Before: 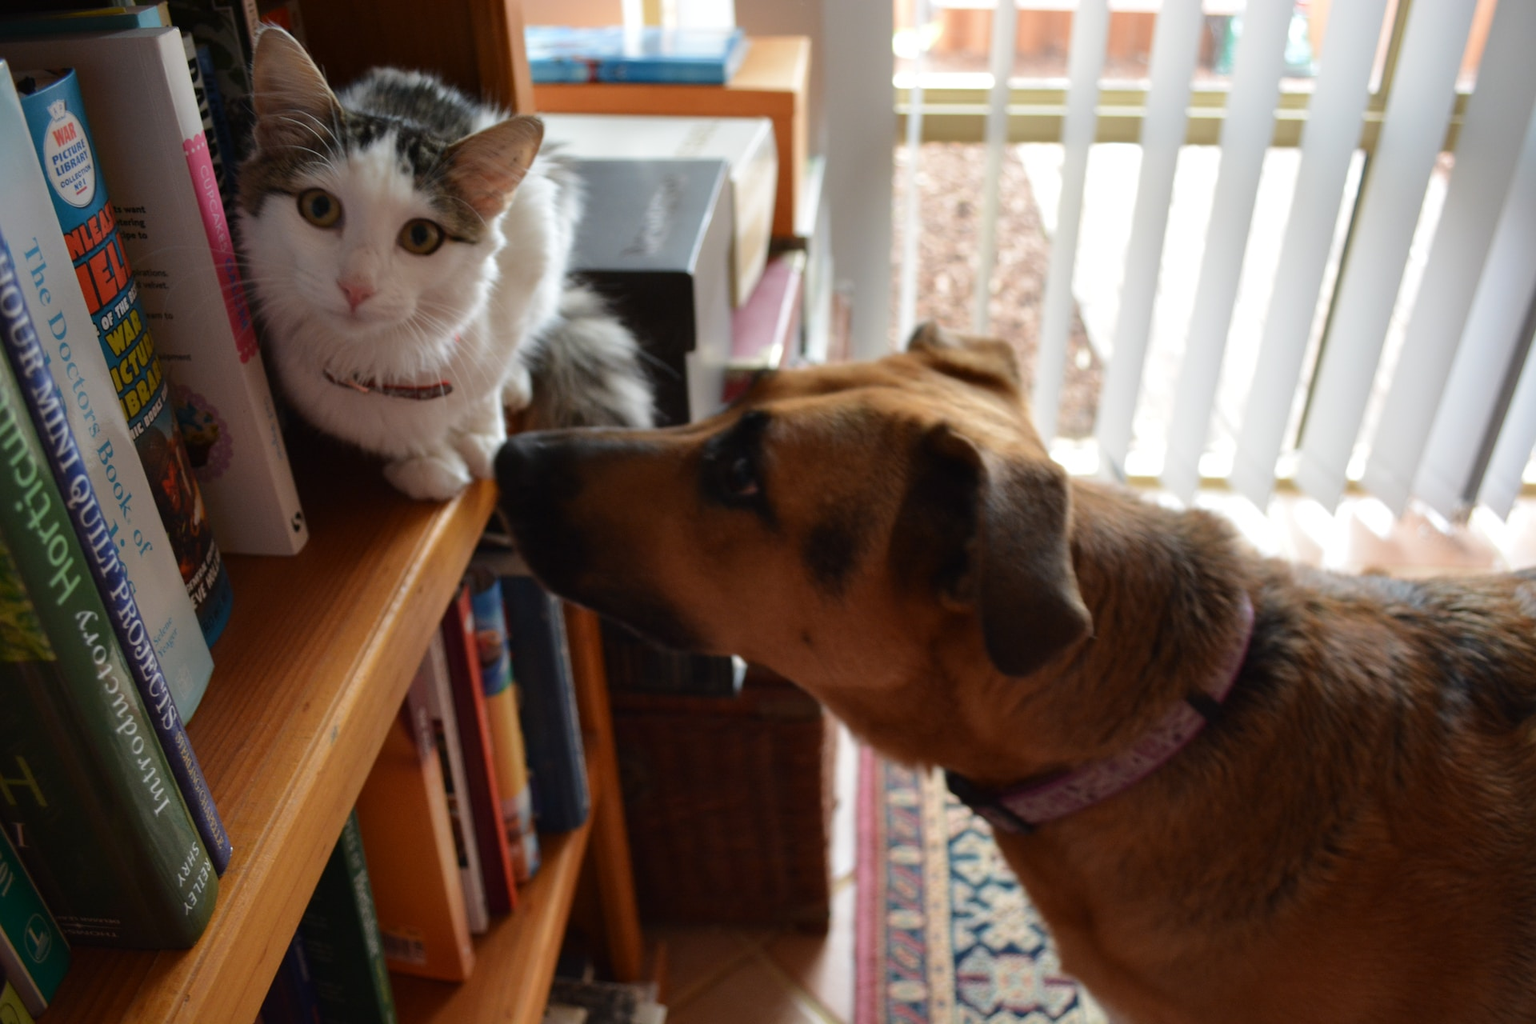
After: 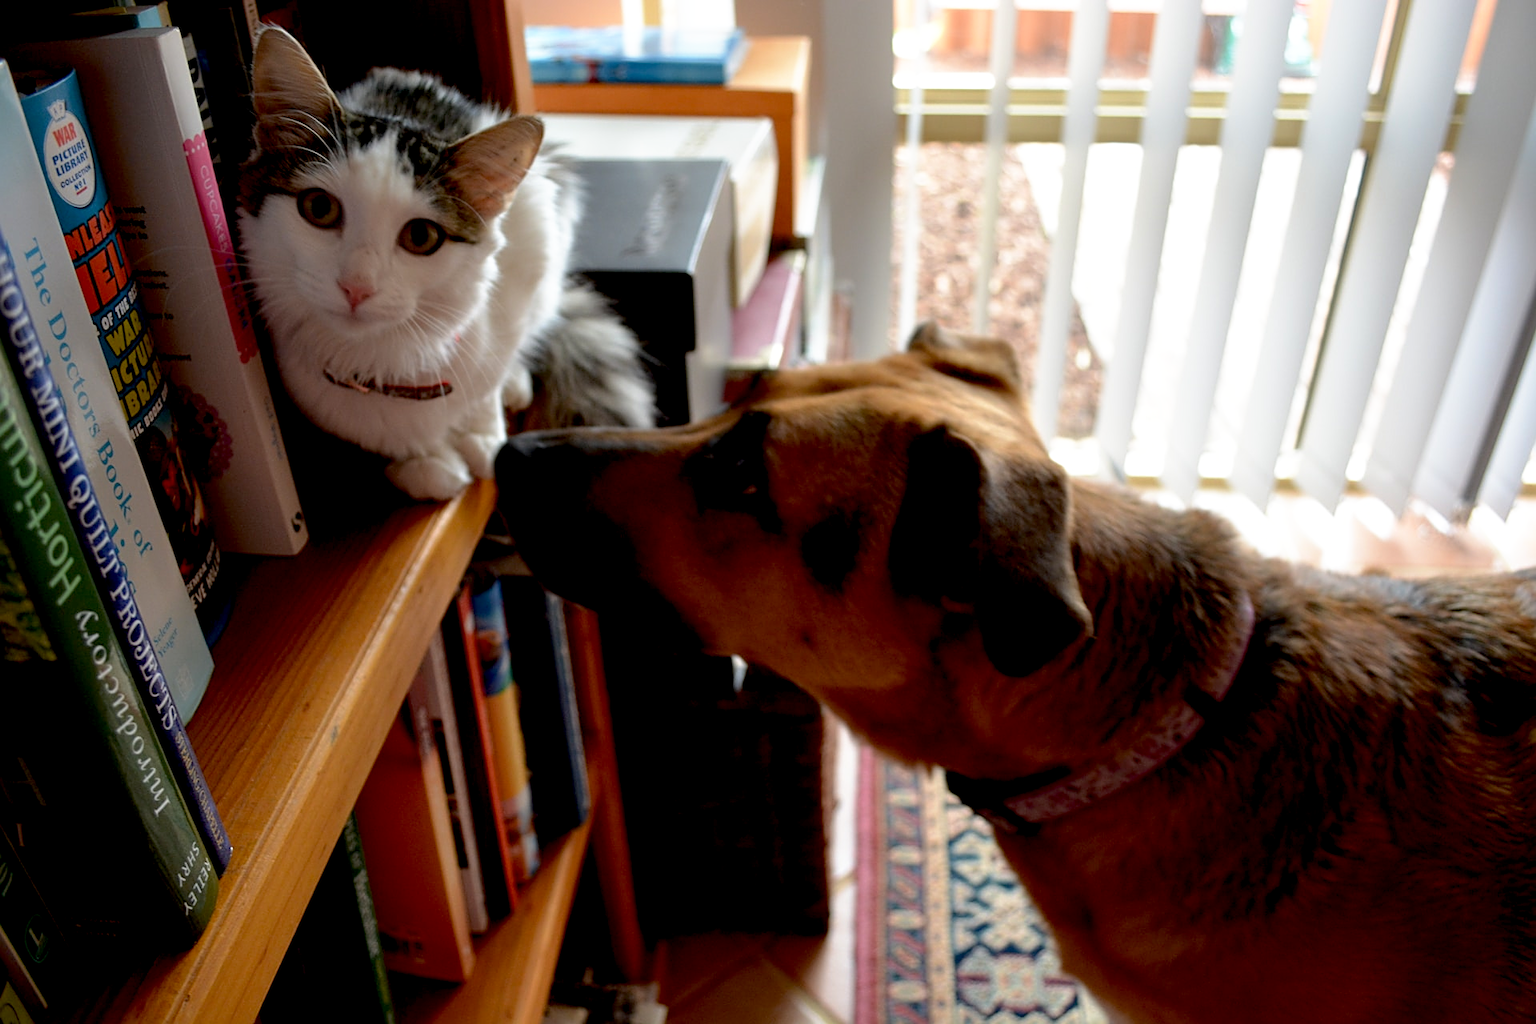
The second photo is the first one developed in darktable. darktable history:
sharpen: on, module defaults
base curve: curves: ch0 [(0.017, 0) (0.425, 0.441) (0.844, 0.933) (1, 1)], preserve colors none
